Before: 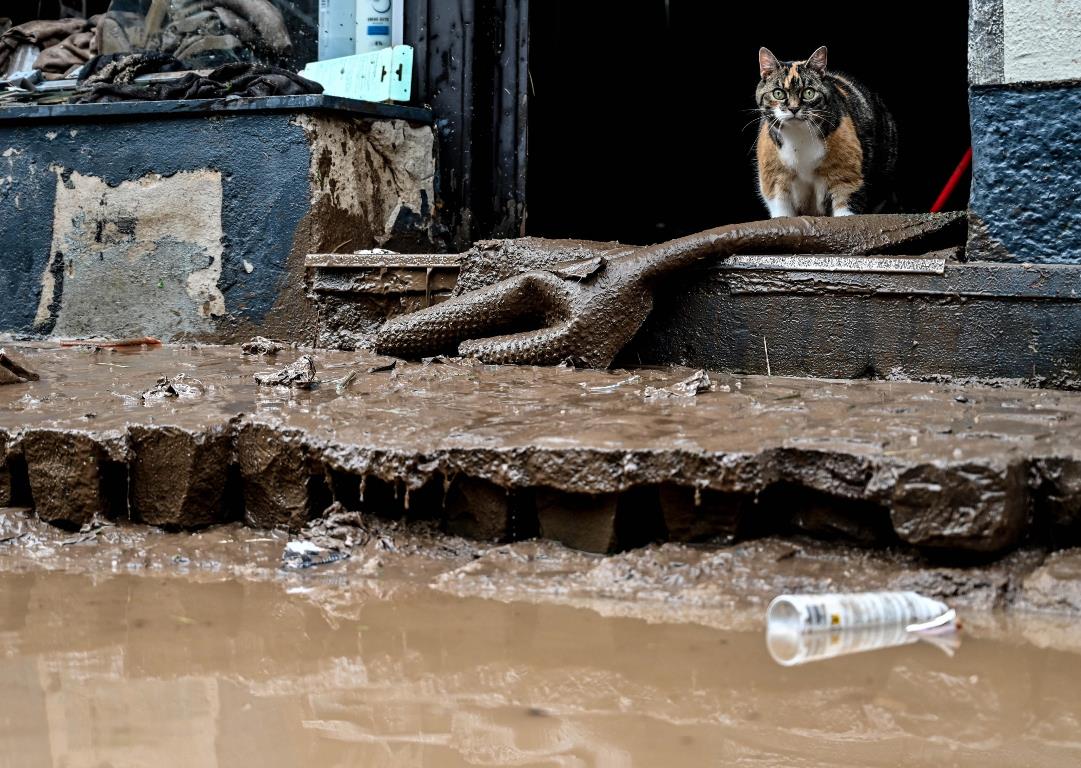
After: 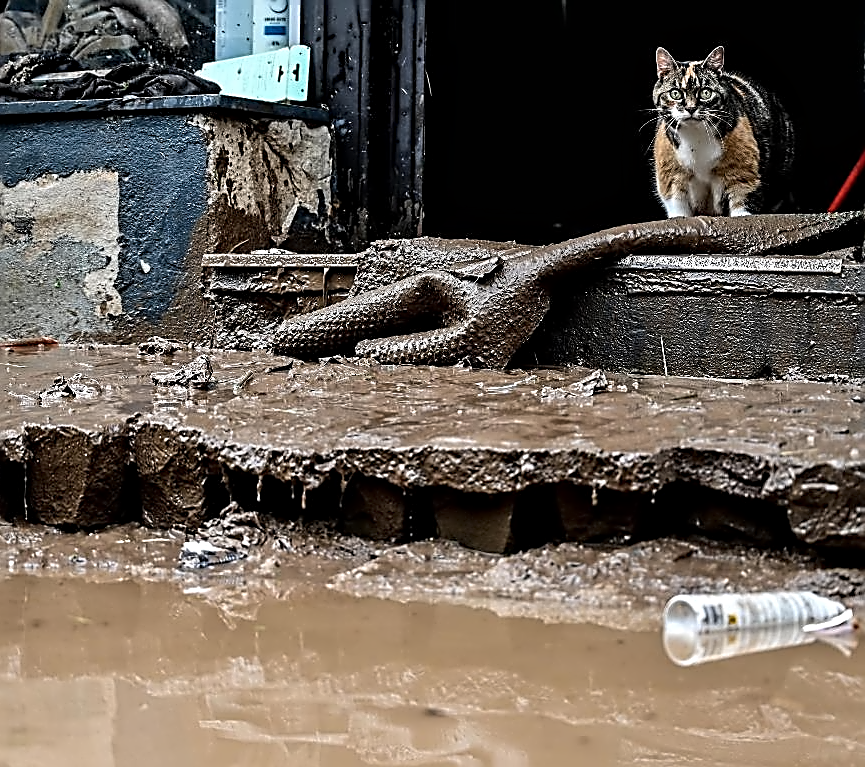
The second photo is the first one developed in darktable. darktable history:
contrast equalizer: octaves 7, y [[0.5, 0.542, 0.583, 0.625, 0.667, 0.708], [0.5 ×6], [0.5 ×6], [0, 0.033, 0.067, 0.1, 0.133, 0.167], [0, 0.05, 0.1, 0.15, 0.2, 0.25]], mix 0.305
crop and rotate: left 9.598%, right 10.298%
sharpen: amount 1
